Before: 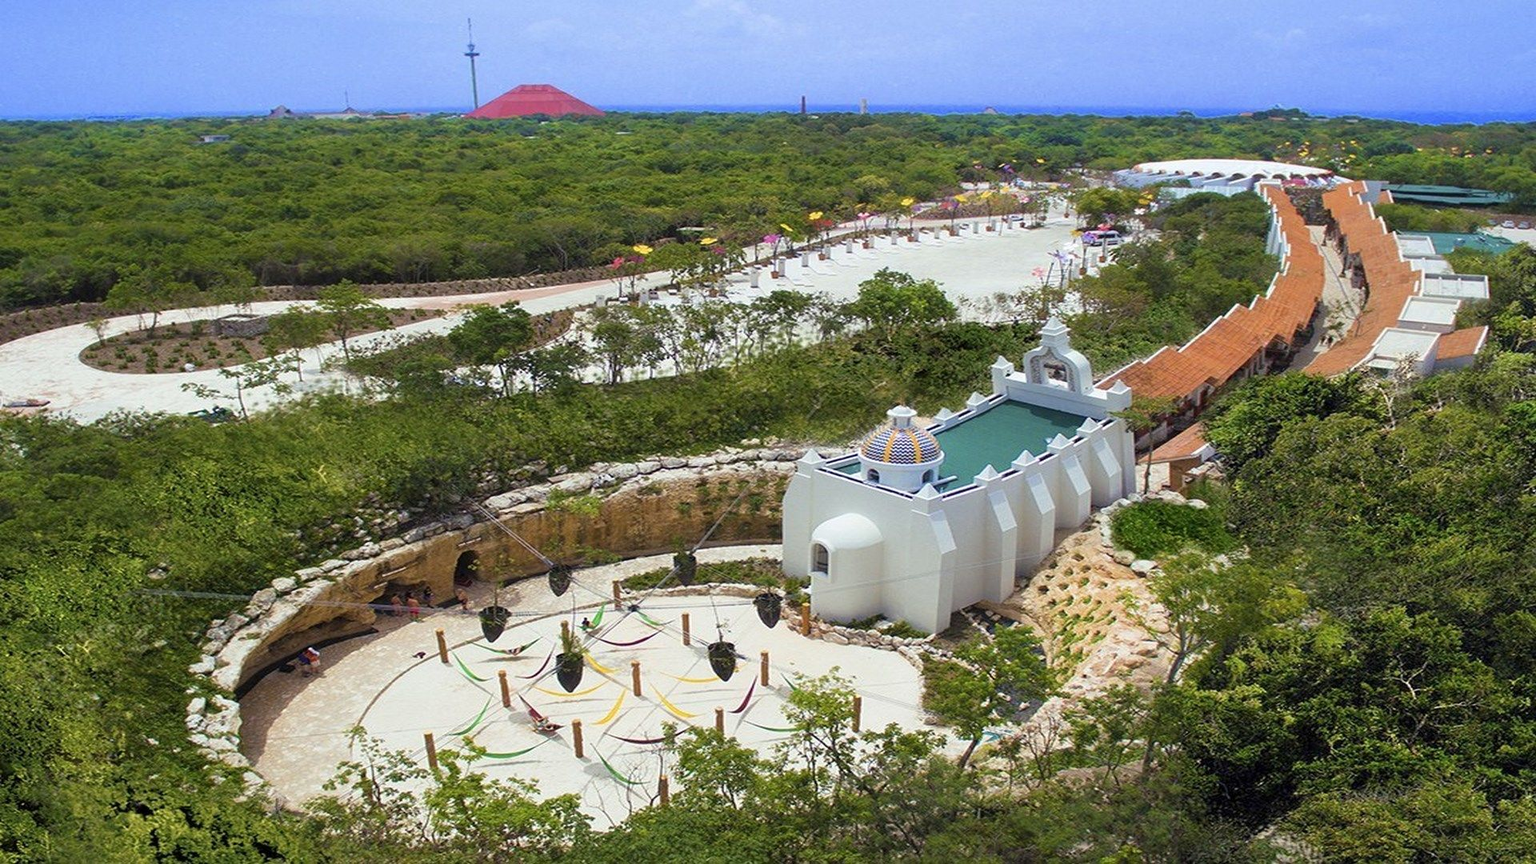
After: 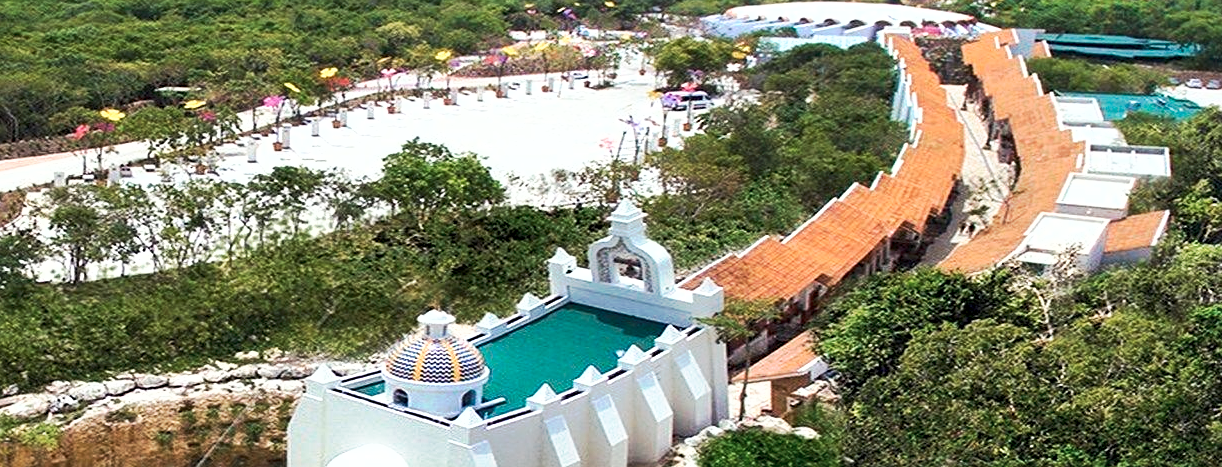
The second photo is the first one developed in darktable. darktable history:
exposure: black level correction 0.002, exposure 0.15 EV, compensate highlight preservation false
crop: left 36.005%, top 18.293%, right 0.31%, bottom 38.444%
tone curve: curves: ch0 [(0, 0) (0.003, 0.024) (0.011, 0.029) (0.025, 0.044) (0.044, 0.072) (0.069, 0.104) (0.1, 0.131) (0.136, 0.159) (0.177, 0.191) (0.224, 0.245) (0.277, 0.298) (0.335, 0.354) (0.399, 0.428) (0.468, 0.503) (0.543, 0.596) (0.623, 0.684) (0.709, 0.781) (0.801, 0.843) (0.898, 0.946) (1, 1)], preserve colors none
sharpen: amount 0.2
shadows and highlights: radius 108.52, shadows 23.73, highlights -59.32, low approximation 0.01, soften with gaussian
color zones: curves: ch0 [(0, 0.5) (0.143, 0.5) (0.286, 0.5) (0.429, 0.504) (0.571, 0.5) (0.714, 0.509) (0.857, 0.5) (1, 0.5)]; ch1 [(0, 0.425) (0.143, 0.425) (0.286, 0.375) (0.429, 0.405) (0.571, 0.5) (0.714, 0.47) (0.857, 0.425) (1, 0.435)]; ch2 [(0, 0.5) (0.143, 0.5) (0.286, 0.5) (0.429, 0.517) (0.571, 0.5) (0.714, 0.51) (0.857, 0.5) (1, 0.5)]
tone equalizer: -8 EV -0.417 EV, -7 EV -0.389 EV, -6 EV -0.333 EV, -5 EV -0.222 EV, -3 EV 0.222 EV, -2 EV 0.333 EV, -1 EV 0.389 EV, +0 EV 0.417 EV, edges refinement/feathering 500, mask exposure compensation -1.57 EV, preserve details no
vignetting: fall-off start 116.67%, fall-off radius 59.26%, brightness -0.31, saturation -0.056
